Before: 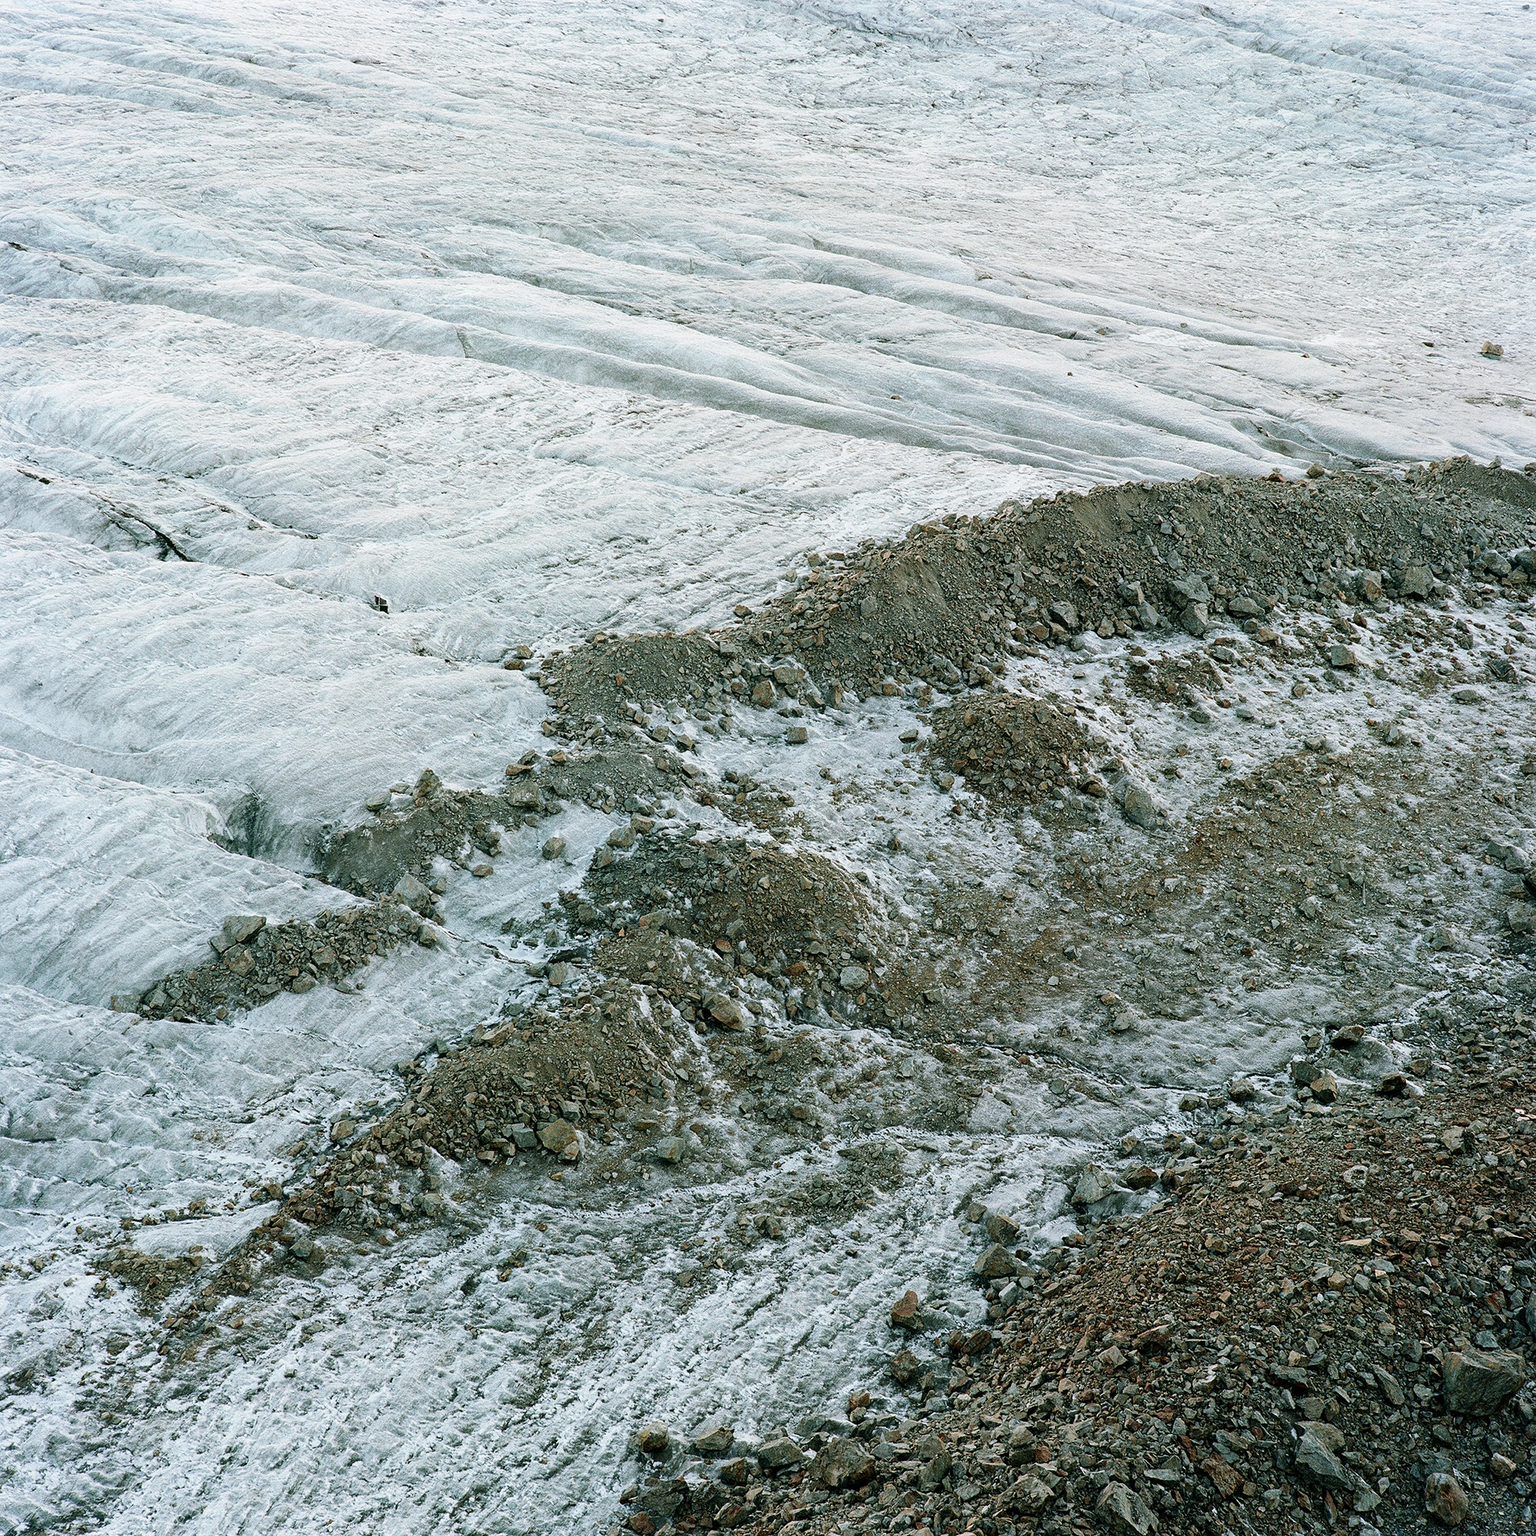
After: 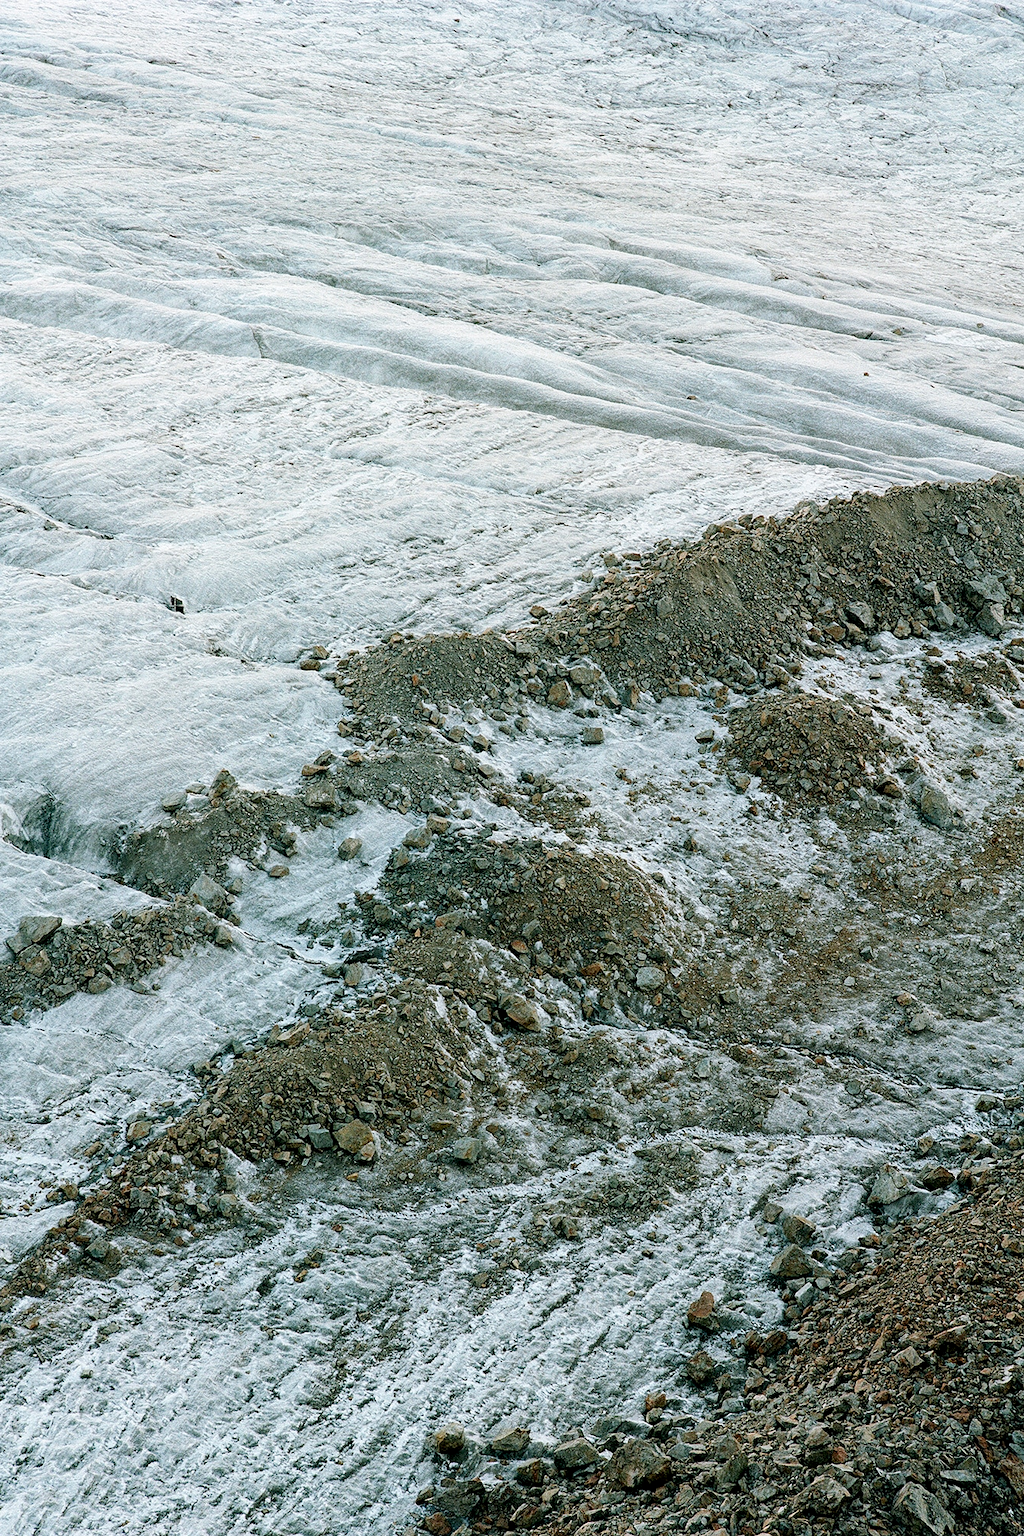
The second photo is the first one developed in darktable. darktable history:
local contrast: highlights 100%, shadows 100%, detail 120%, midtone range 0.2
crop and rotate: left 13.342%, right 19.991%
